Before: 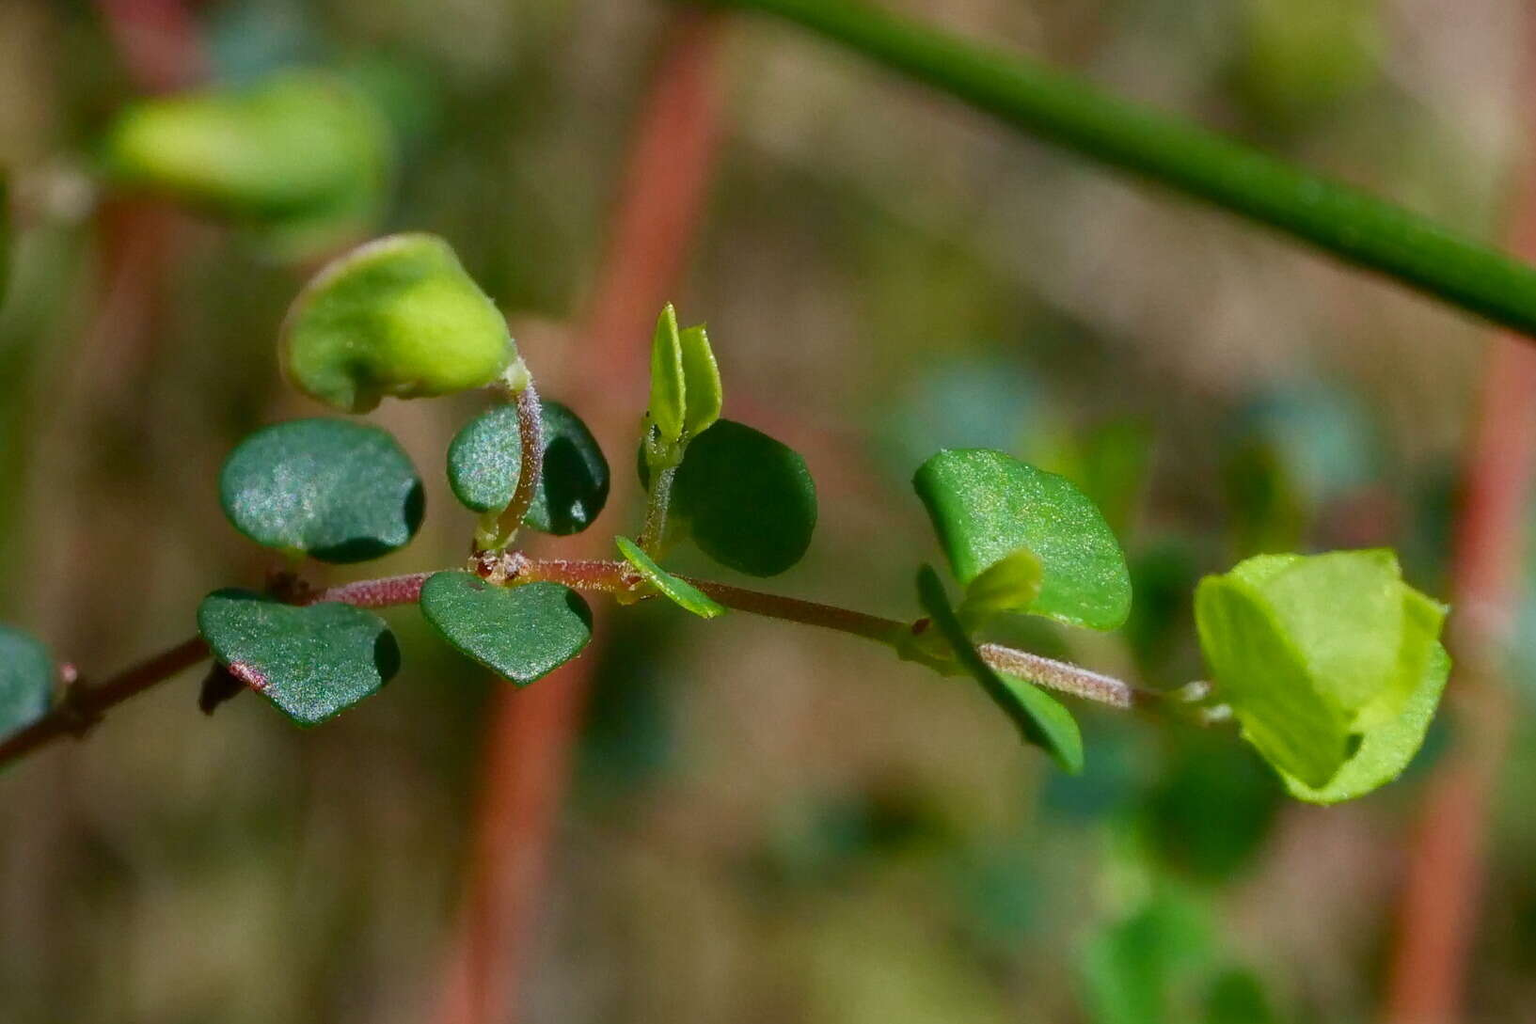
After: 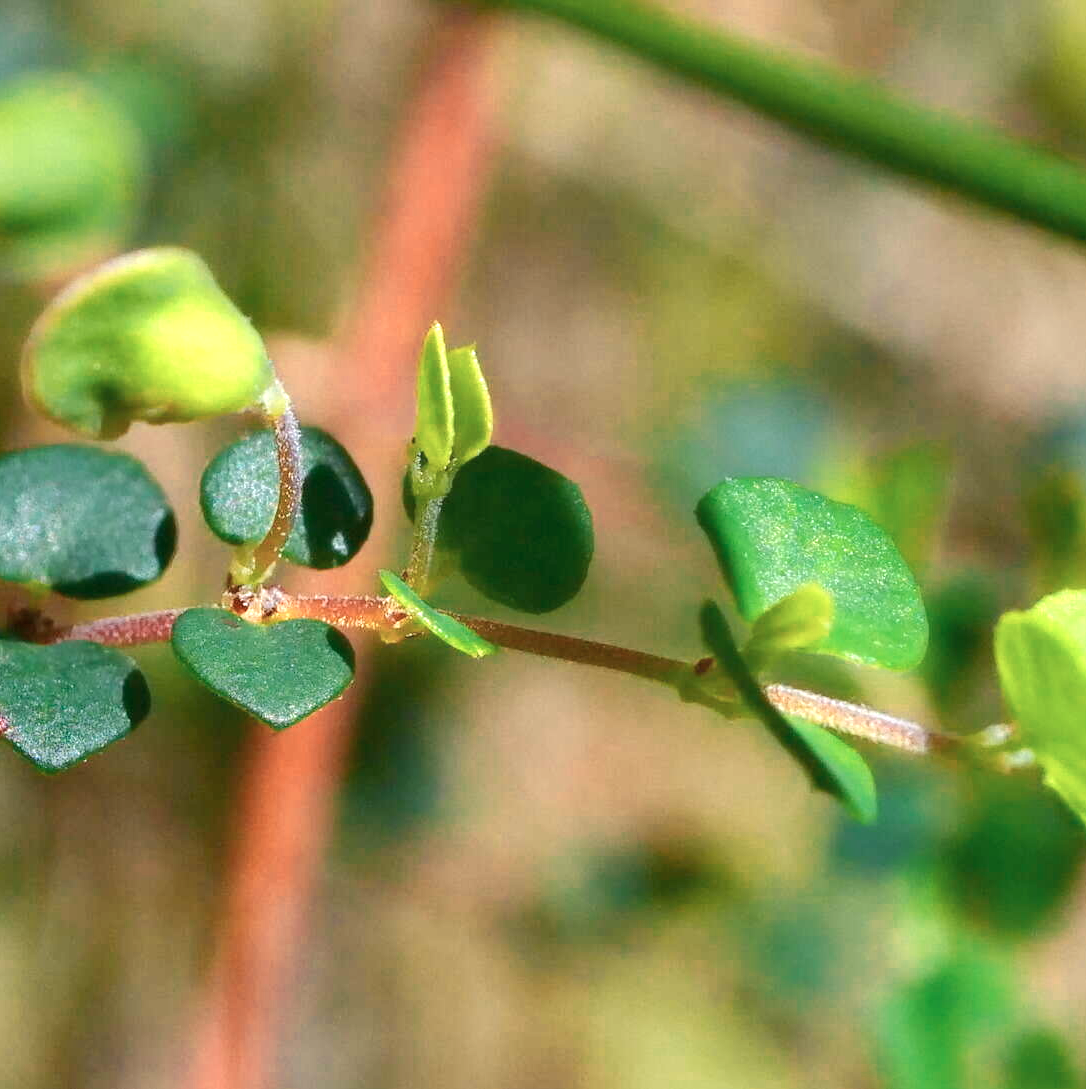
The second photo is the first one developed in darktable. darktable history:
crop: left 16.899%, right 16.556%
color zones: curves: ch0 [(0.018, 0.548) (0.224, 0.64) (0.425, 0.447) (0.675, 0.575) (0.732, 0.579)]; ch1 [(0.066, 0.487) (0.25, 0.5) (0.404, 0.43) (0.75, 0.421) (0.956, 0.421)]; ch2 [(0.044, 0.561) (0.215, 0.465) (0.399, 0.544) (0.465, 0.548) (0.614, 0.447) (0.724, 0.43) (0.882, 0.623) (0.956, 0.632)]
base curve: curves: ch0 [(0, 0) (0.262, 0.32) (0.722, 0.705) (1, 1)]
exposure: exposure 0.636 EV, compensate highlight preservation false
